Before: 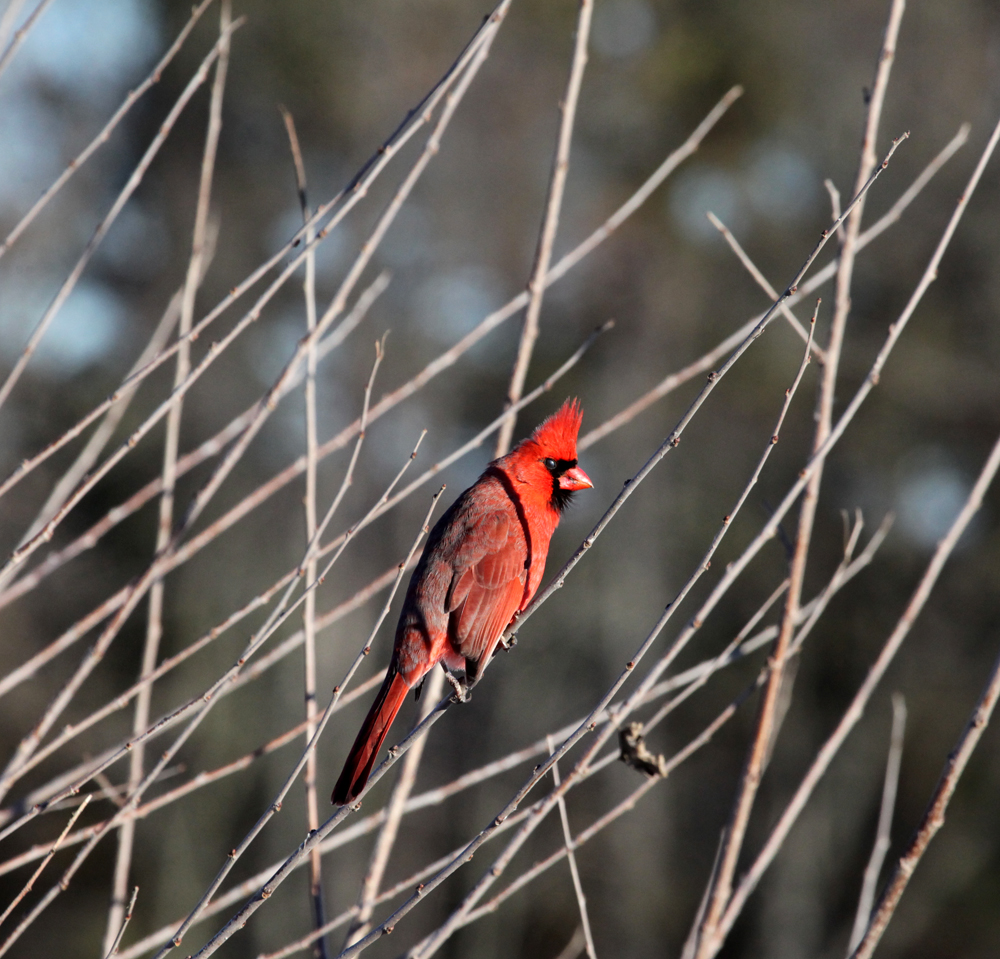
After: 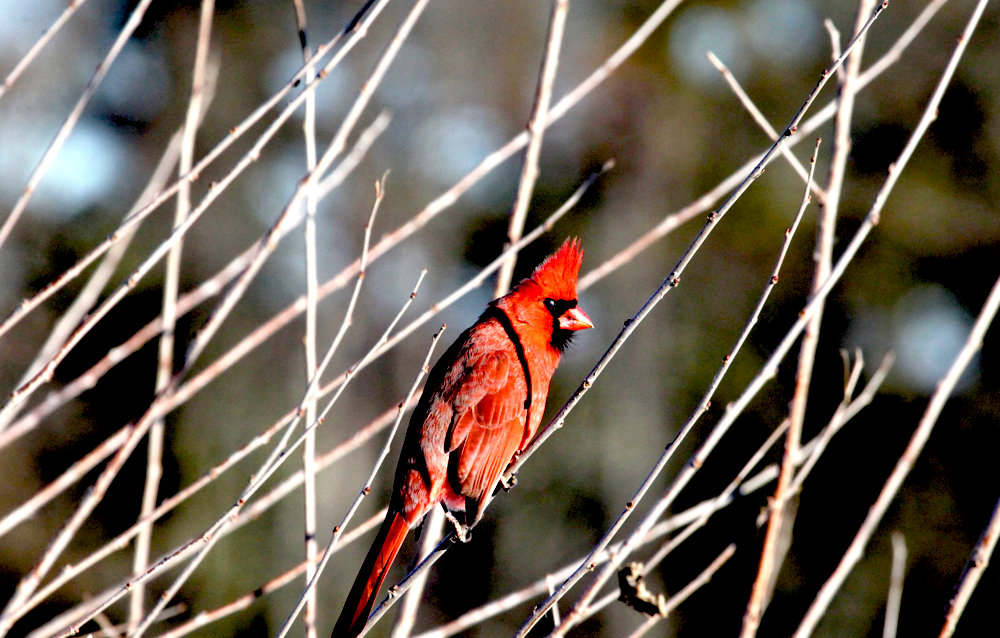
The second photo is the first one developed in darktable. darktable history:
crop: top 16.727%, bottom 16.727%
exposure: black level correction 0.035, exposure 0.9 EV, compensate highlight preservation false
color balance rgb: perceptual saturation grading › global saturation 20%, perceptual saturation grading › highlights -25%, perceptual saturation grading › shadows 50%
